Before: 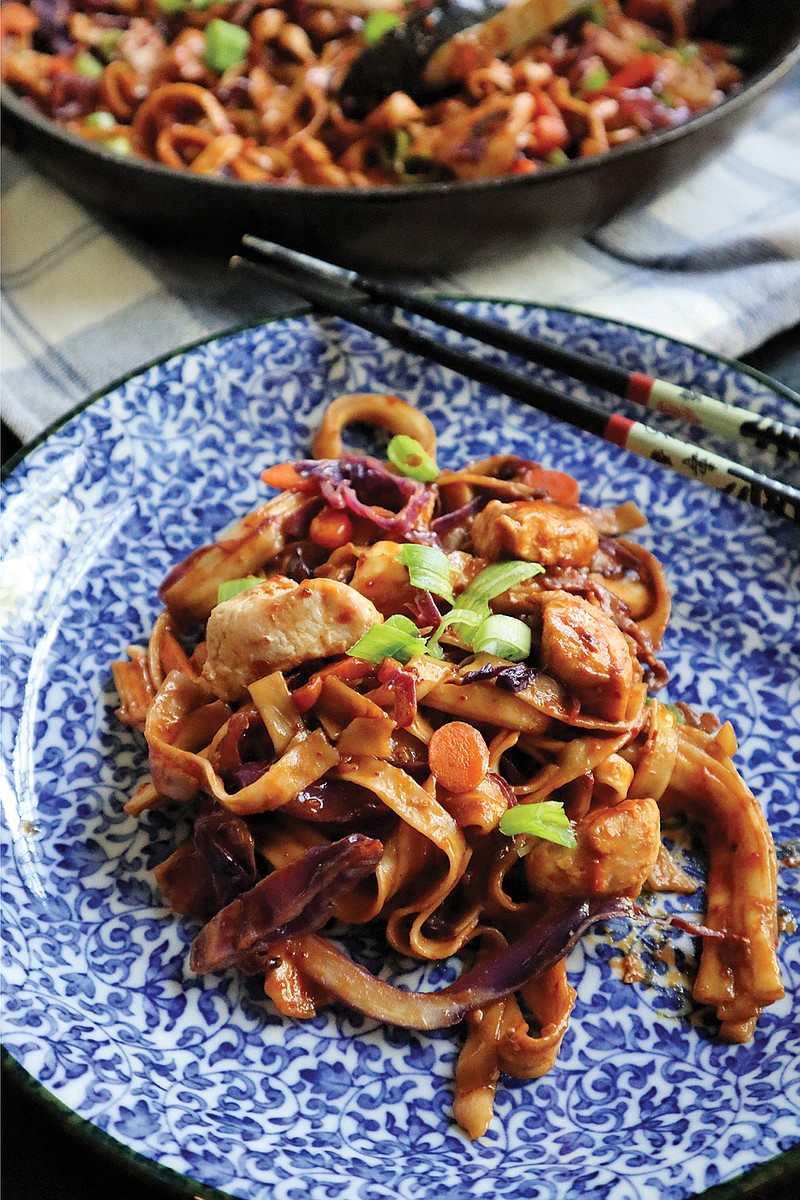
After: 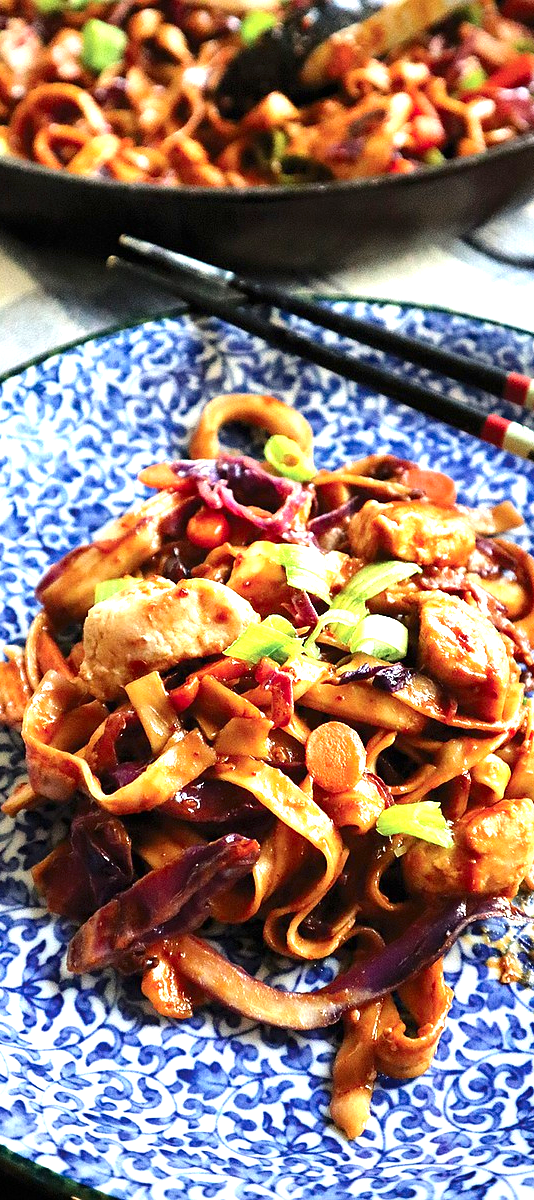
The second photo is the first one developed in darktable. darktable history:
vignetting: fall-off radius 81.51%, saturation -0.022
crop: left 15.405%, right 17.725%
exposure: black level correction 0, exposure 1.199 EV, compensate exposure bias true, compensate highlight preservation false
contrast brightness saturation: contrast 0.07, brightness -0.127, saturation 0.054
